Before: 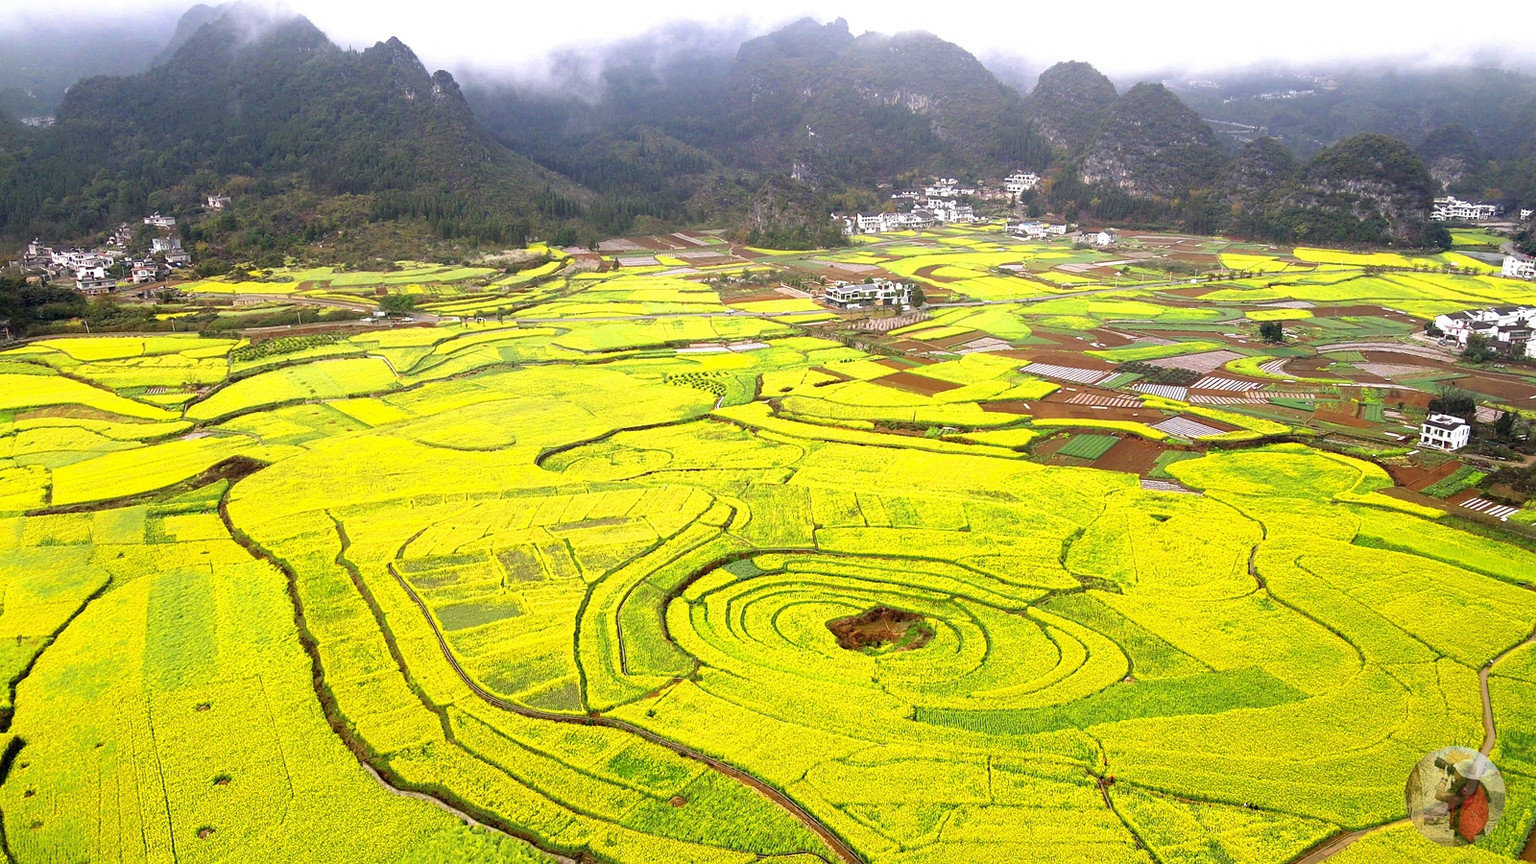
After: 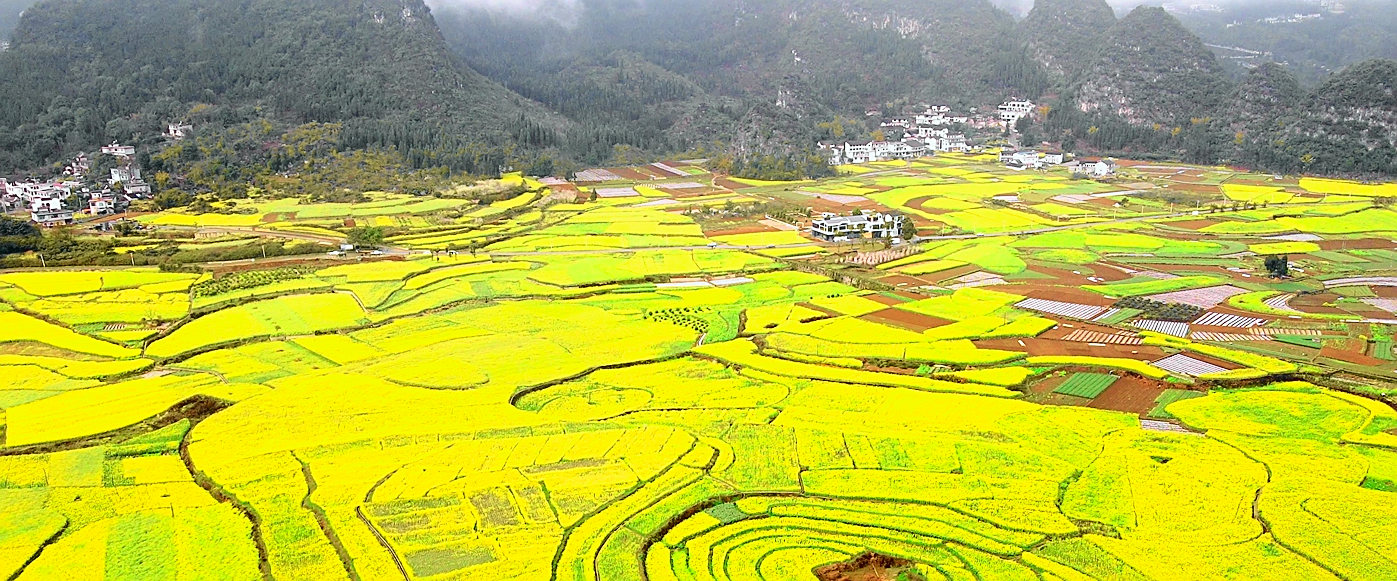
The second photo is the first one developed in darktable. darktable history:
crop: left 3.015%, top 8.969%, right 9.647%, bottom 26.457%
tone curve: curves: ch0 [(0.001, 0.029) (0.084, 0.074) (0.162, 0.165) (0.304, 0.382) (0.466, 0.576) (0.654, 0.741) (0.848, 0.906) (0.984, 0.963)]; ch1 [(0, 0) (0.34, 0.235) (0.46, 0.46) (0.515, 0.502) (0.553, 0.567) (0.764, 0.815) (1, 1)]; ch2 [(0, 0) (0.44, 0.458) (0.479, 0.492) (0.524, 0.507) (0.547, 0.579) (0.673, 0.712) (1, 1)], color space Lab, independent channels, preserve colors none
sharpen: on, module defaults
